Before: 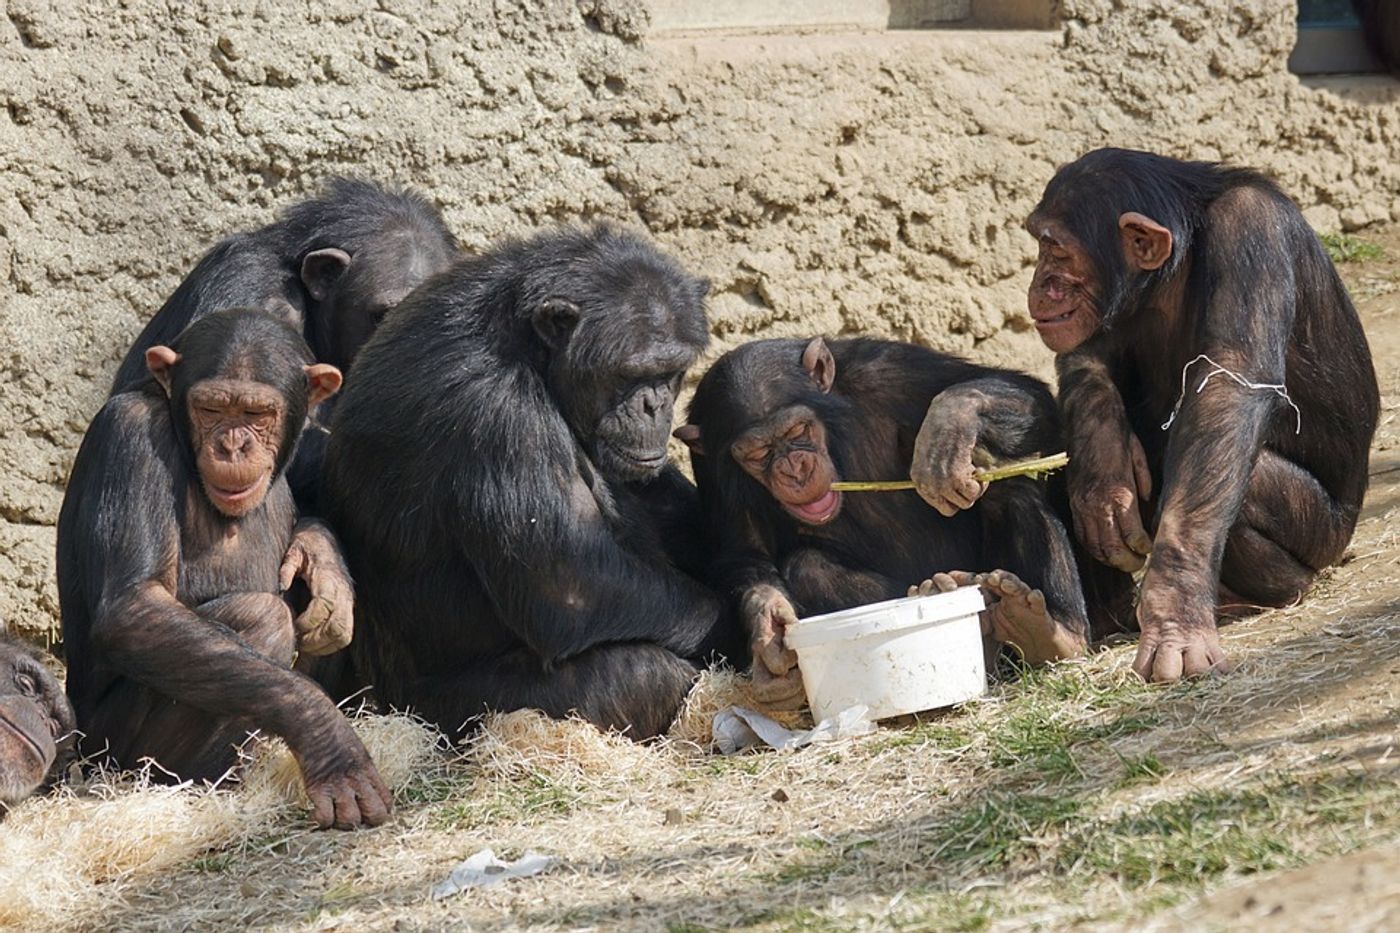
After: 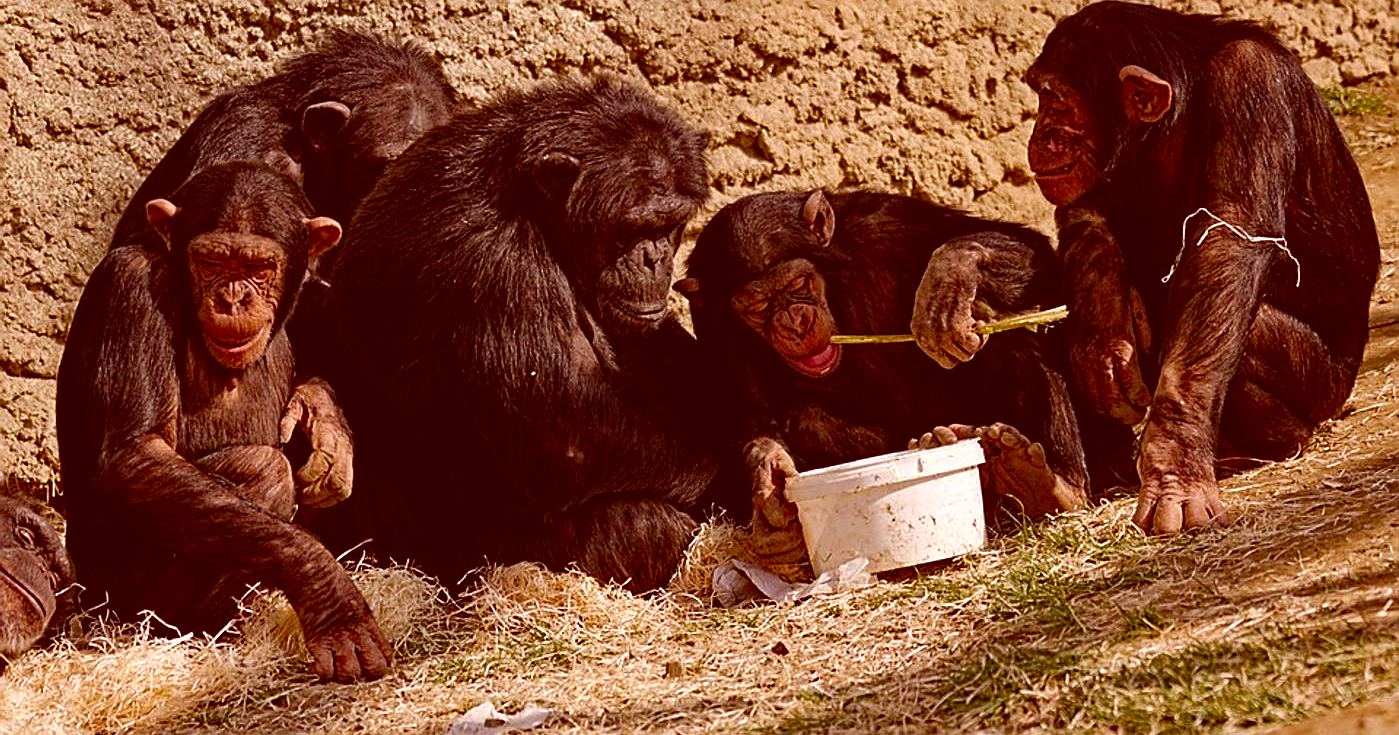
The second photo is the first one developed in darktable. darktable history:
crop and rotate: top 15.832%, bottom 5.364%
exposure: black level correction 0.001, compensate highlight preservation false
sharpen: amount 0.497
color correction: highlights a* 9.11, highlights b* 8.59, shadows a* 39.6, shadows b* 39.67, saturation 0.779
haze removal: strength 0.524, distance 0.918, compatibility mode true, adaptive false
contrast brightness saturation: contrast 0.066, brightness -0.141, saturation 0.108
color balance rgb: perceptual saturation grading › global saturation 19.205%, global vibrance 10.756%
